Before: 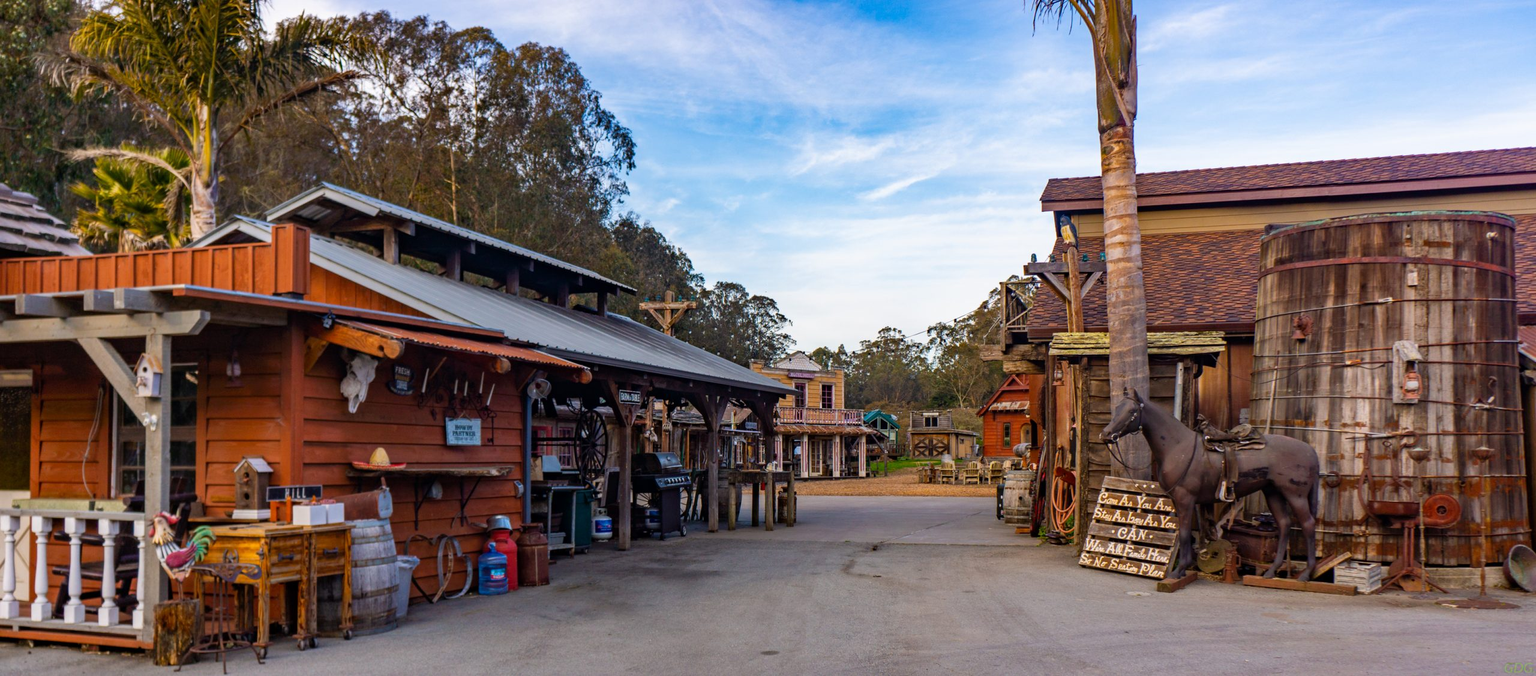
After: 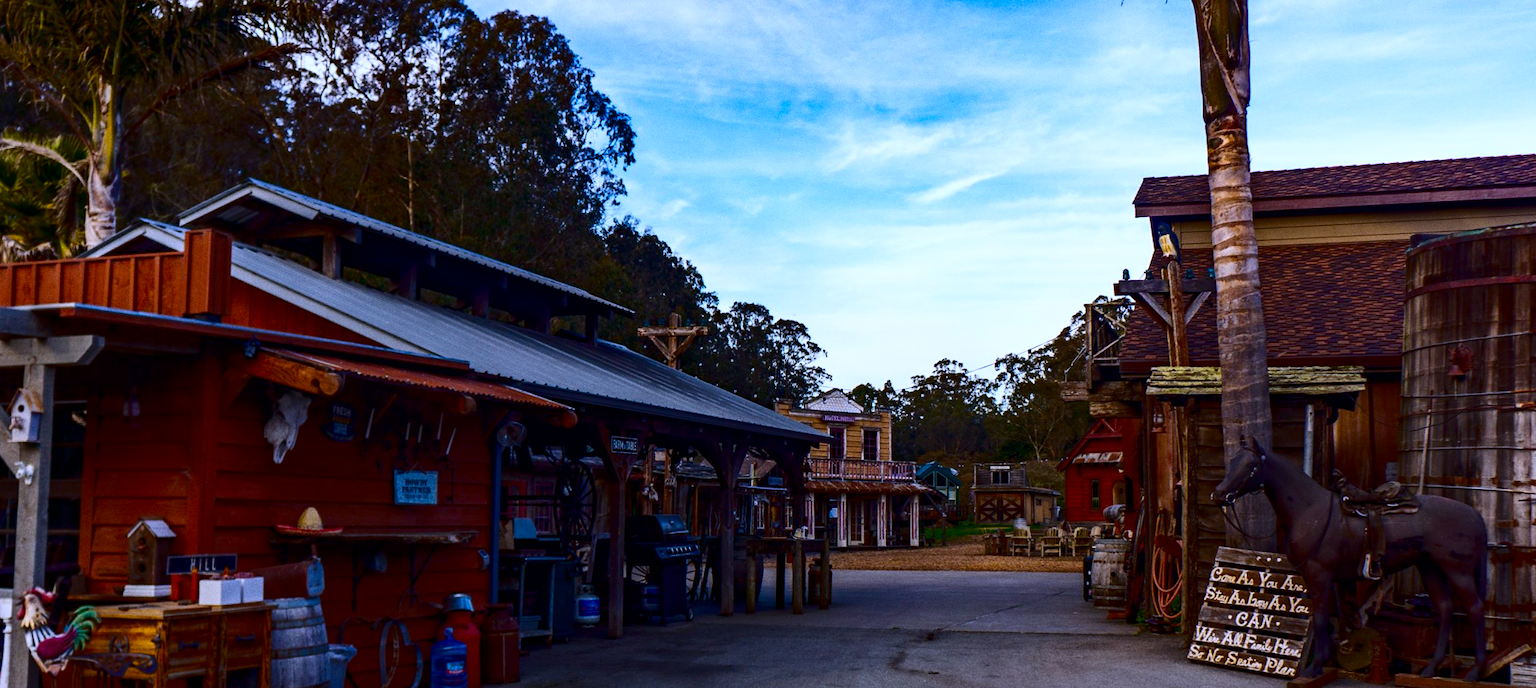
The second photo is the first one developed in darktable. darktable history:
white balance: red 0.984, blue 1.059
crop and rotate: left 7.196%, top 4.574%, right 10.605%, bottom 13.178%
tone equalizer: -8 EV -0.001 EV, -7 EV 0.001 EV, -6 EV -0.002 EV, -5 EV -0.003 EV, -4 EV -0.062 EV, -3 EV -0.222 EV, -2 EV -0.267 EV, -1 EV 0.105 EV, +0 EV 0.303 EV
color calibration: illuminant as shot in camera, x 0.37, y 0.382, temperature 4313.32 K
rotate and perspective: rotation 0.226°, lens shift (vertical) -0.042, crop left 0.023, crop right 0.982, crop top 0.006, crop bottom 0.994
grain: on, module defaults
exposure: exposure -0.21 EV, compensate highlight preservation false
contrast brightness saturation: contrast 0.24, brightness -0.24, saturation 0.14
